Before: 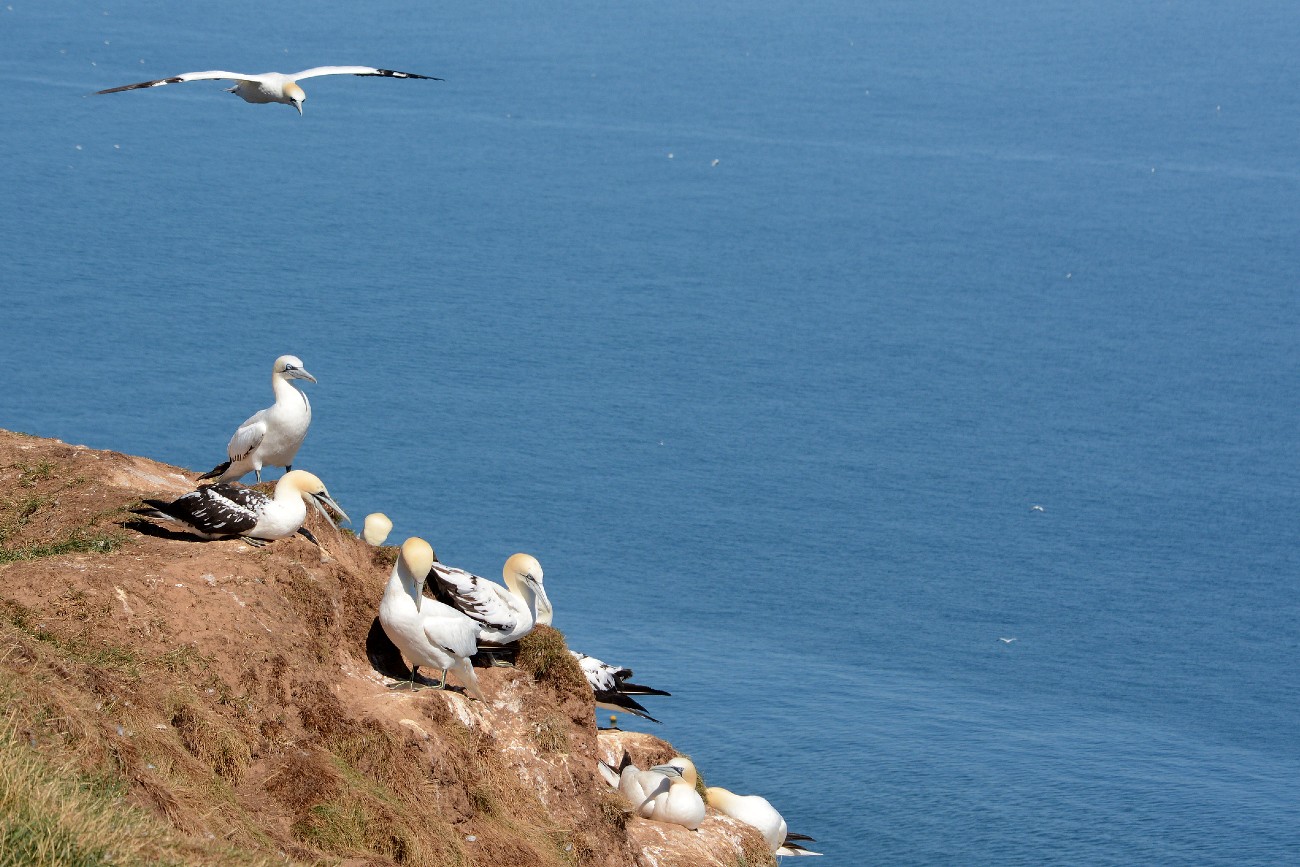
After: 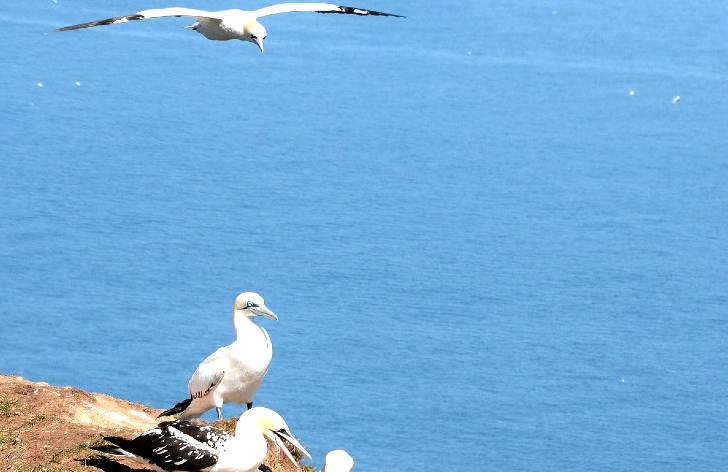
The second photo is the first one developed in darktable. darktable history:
crop and rotate: left 3.022%, top 7.481%, right 40.958%, bottom 37.977%
tone equalizer: -8 EV -1.12 EV, -7 EV -1.01 EV, -6 EV -0.882 EV, -5 EV -0.559 EV, -3 EV 0.564 EV, -2 EV 0.873 EV, -1 EV 0.997 EV, +0 EV 1.06 EV
